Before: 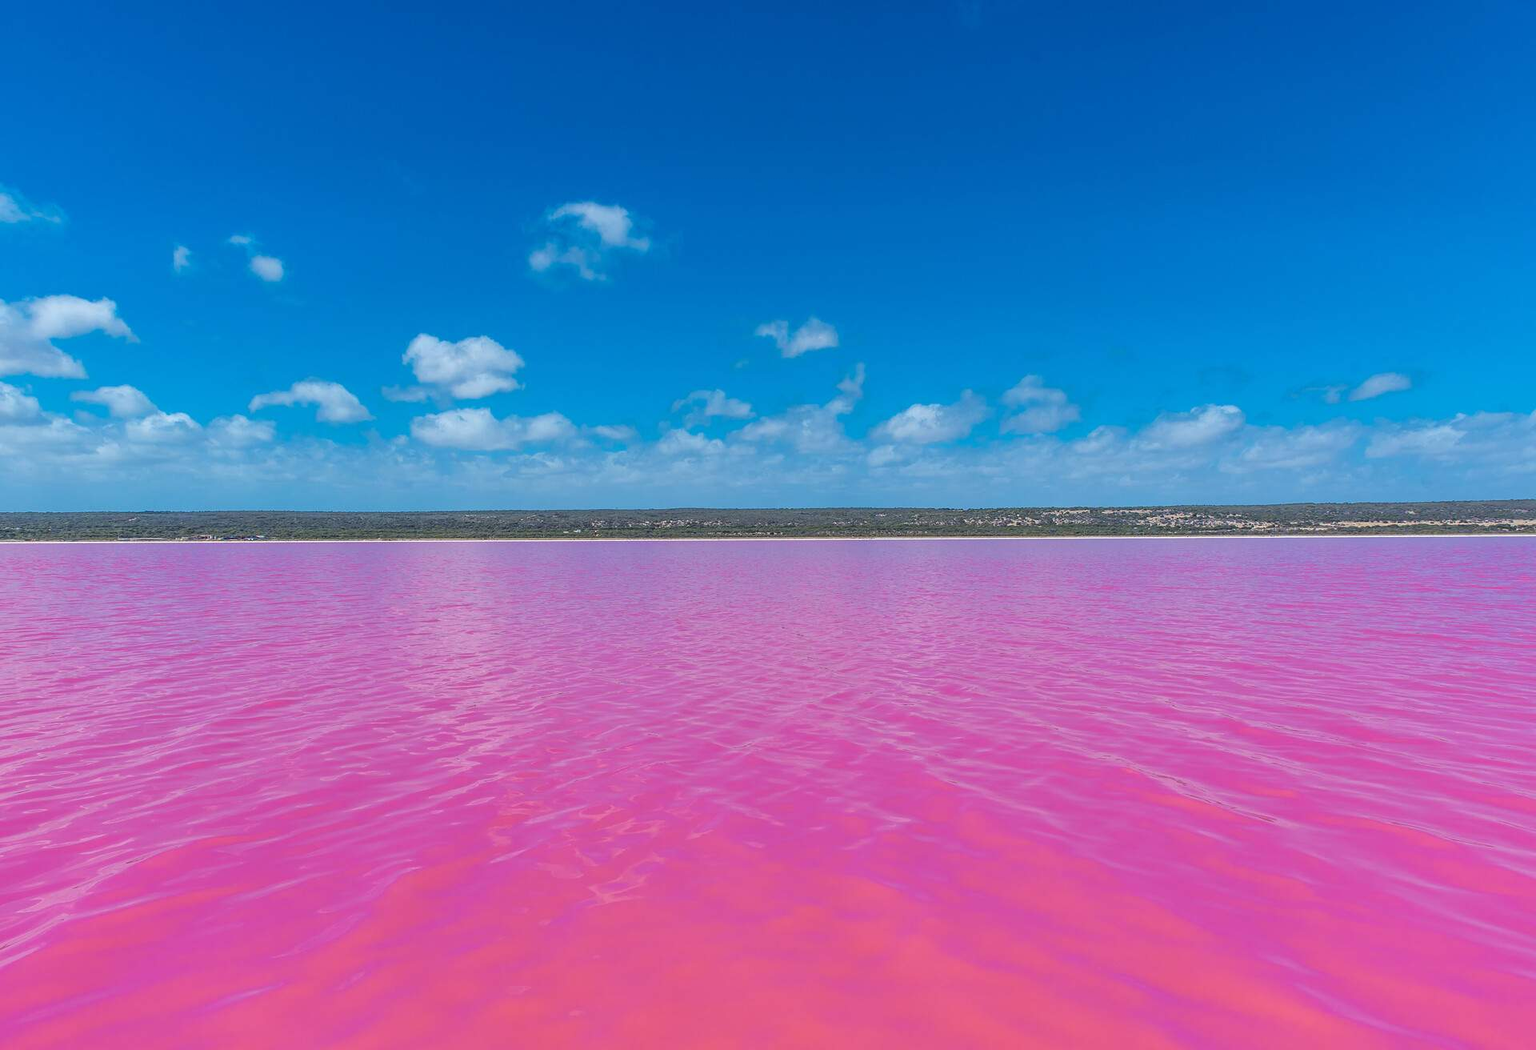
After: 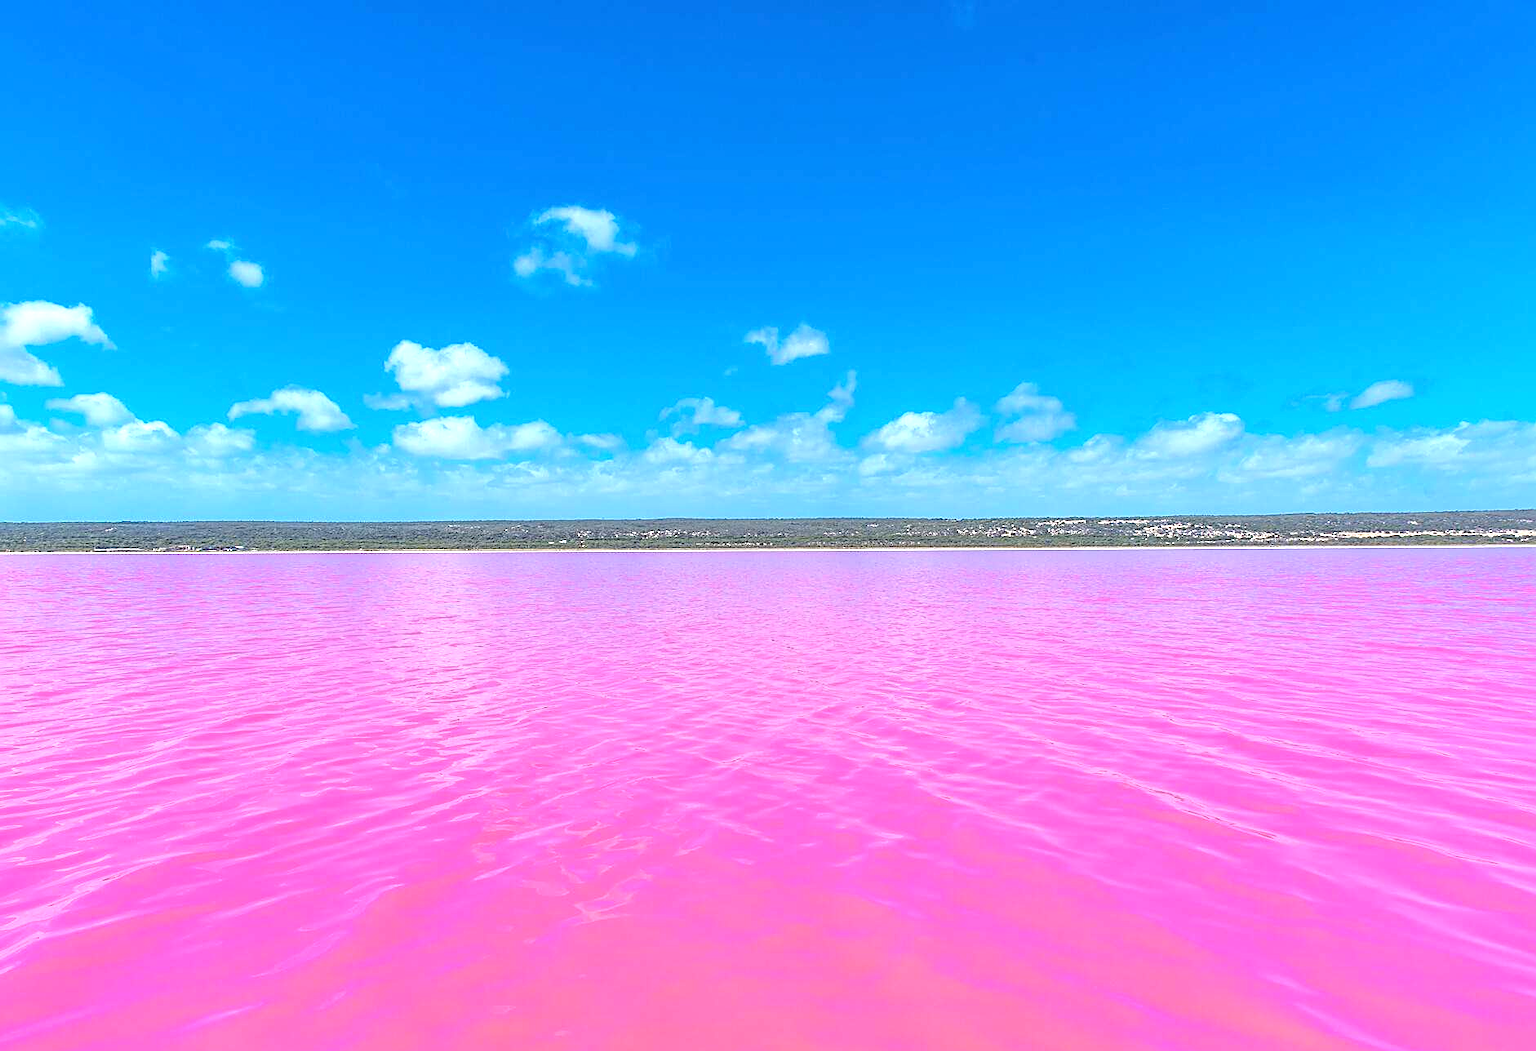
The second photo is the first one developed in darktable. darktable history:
crop: left 1.685%, right 0.27%, bottom 1.754%
sharpen: on, module defaults
exposure: black level correction 0, exposure 1.001 EV, compensate highlight preservation false
levels: mode automatic
tone equalizer: -8 EV -0.505 EV, -7 EV -0.287 EV, -6 EV -0.098 EV, -5 EV 0.427 EV, -4 EV 0.97 EV, -3 EV 0.814 EV, -2 EV -0.011 EV, -1 EV 0.142 EV, +0 EV -0.011 EV
